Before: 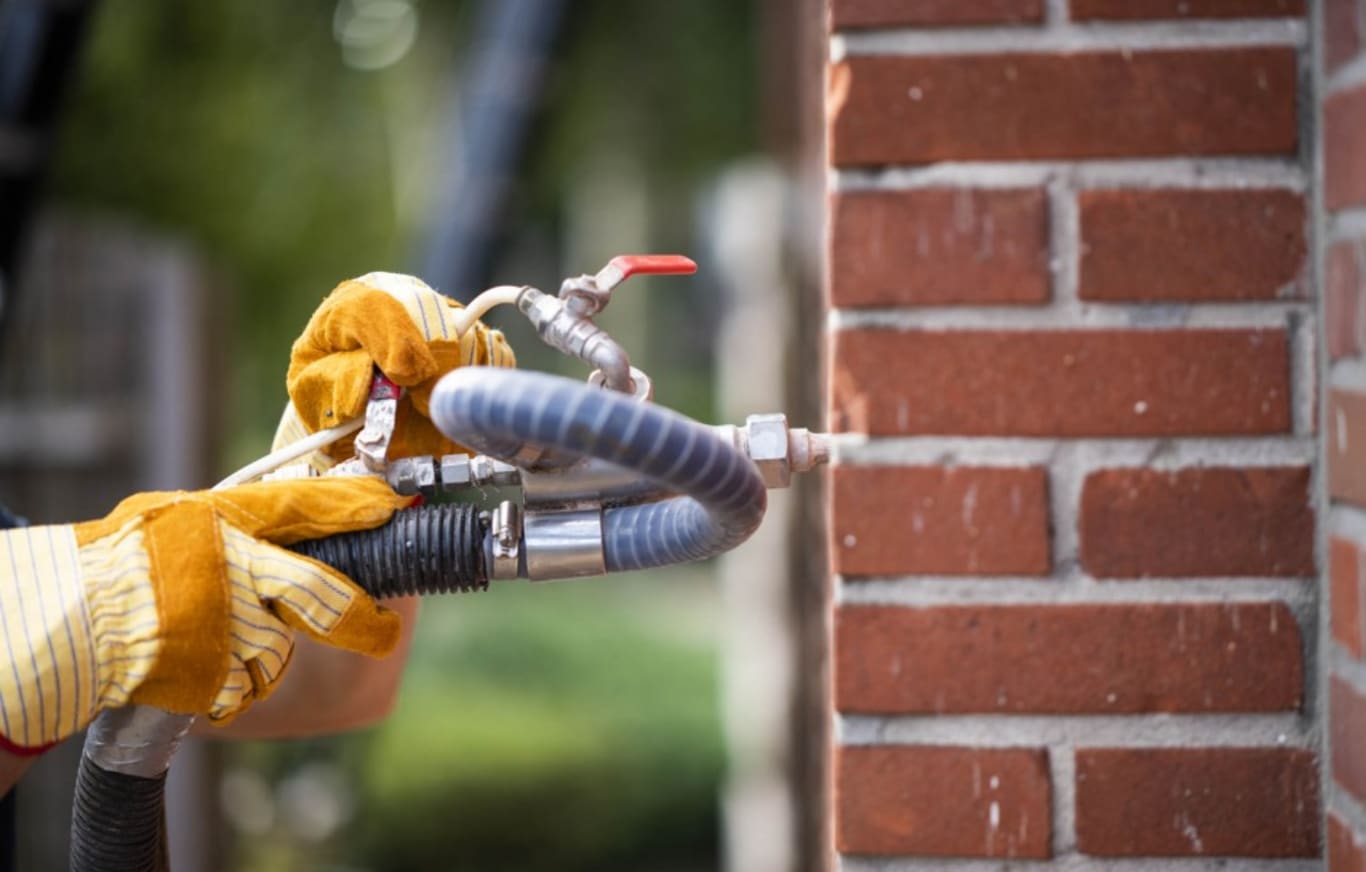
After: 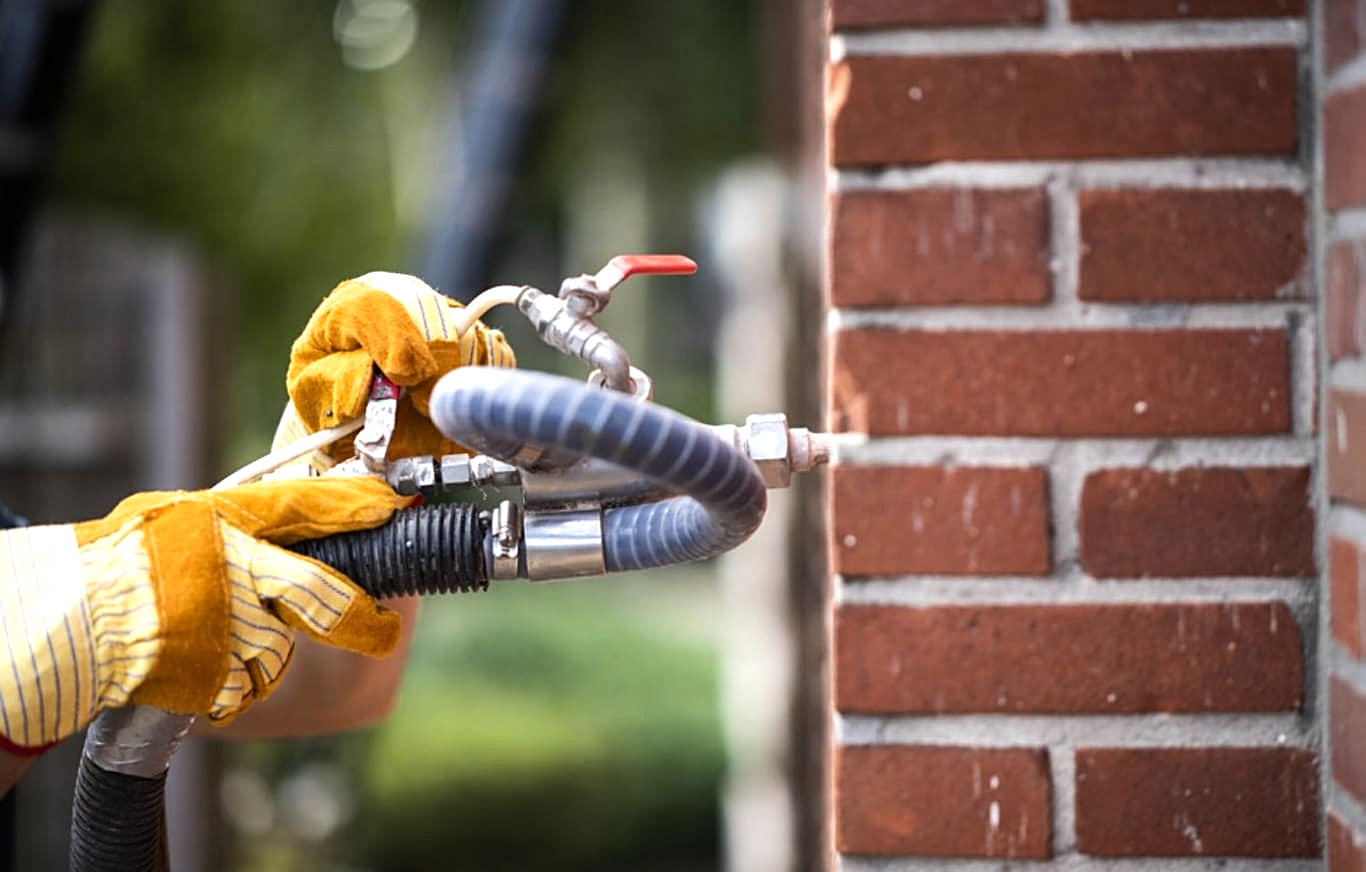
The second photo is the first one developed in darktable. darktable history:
sharpen: on, module defaults
tone equalizer: -8 EV -0.388 EV, -7 EV -0.377 EV, -6 EV -0.323 EV, -5 EV -0.252 EV, -3 EV 0.192 EV, -2 EV 0.345 EV, -1 EV 0.377 EV, +0 EV 0.416 EV, edges refinement/feathering 500, mask exposure compensation -1.57 EV, preserve details no
